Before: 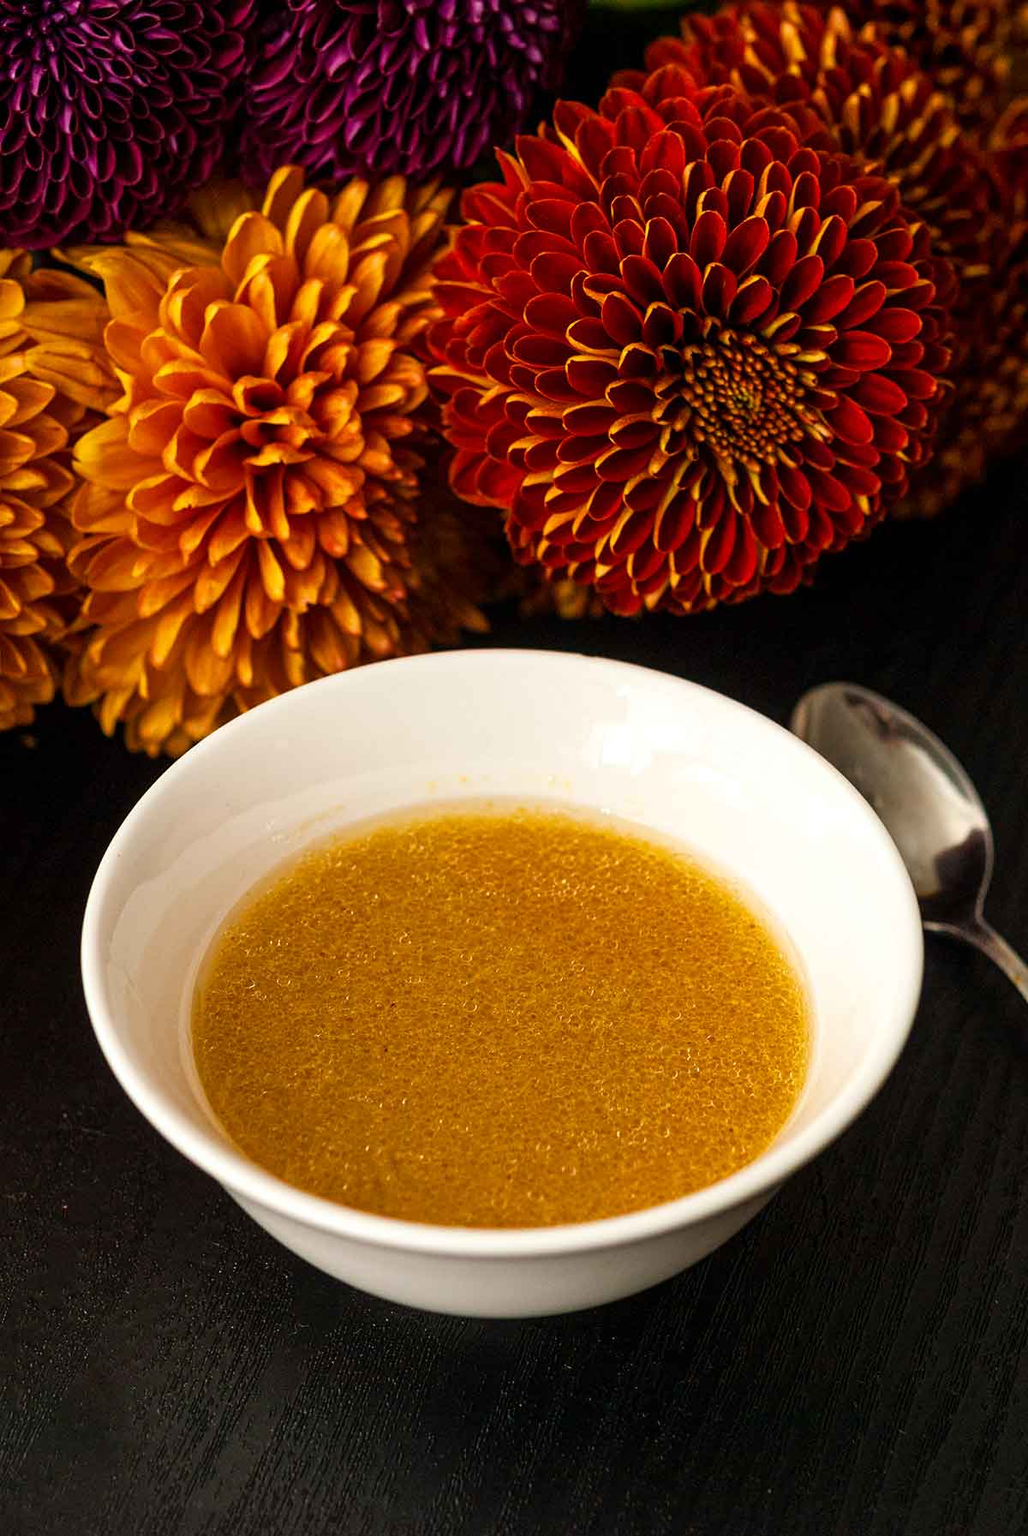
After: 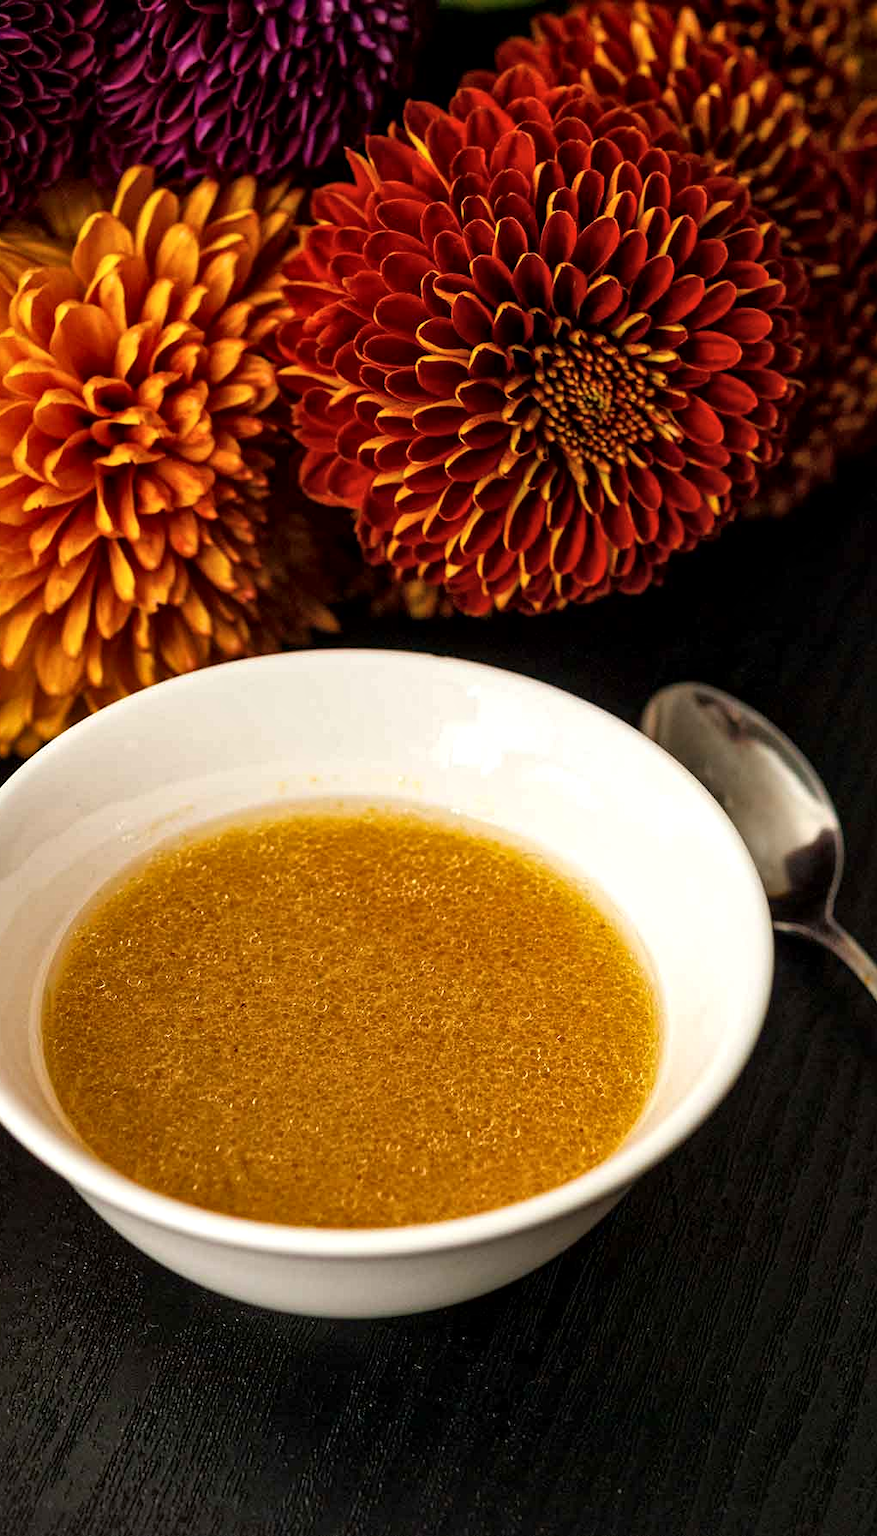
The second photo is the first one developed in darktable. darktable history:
crop and rotate: left 14.584%
white balance: emerald 1
local contrast: mode bilateral grid, contrast 20, coarseness 50, detail 148%, midtone range 0.2
